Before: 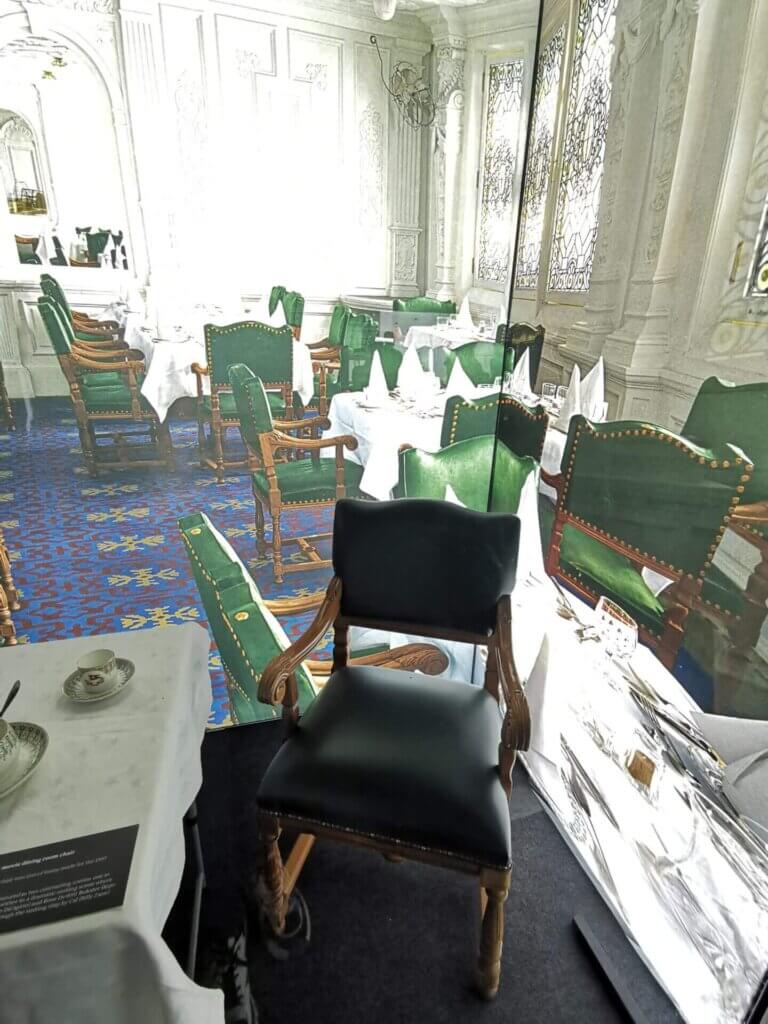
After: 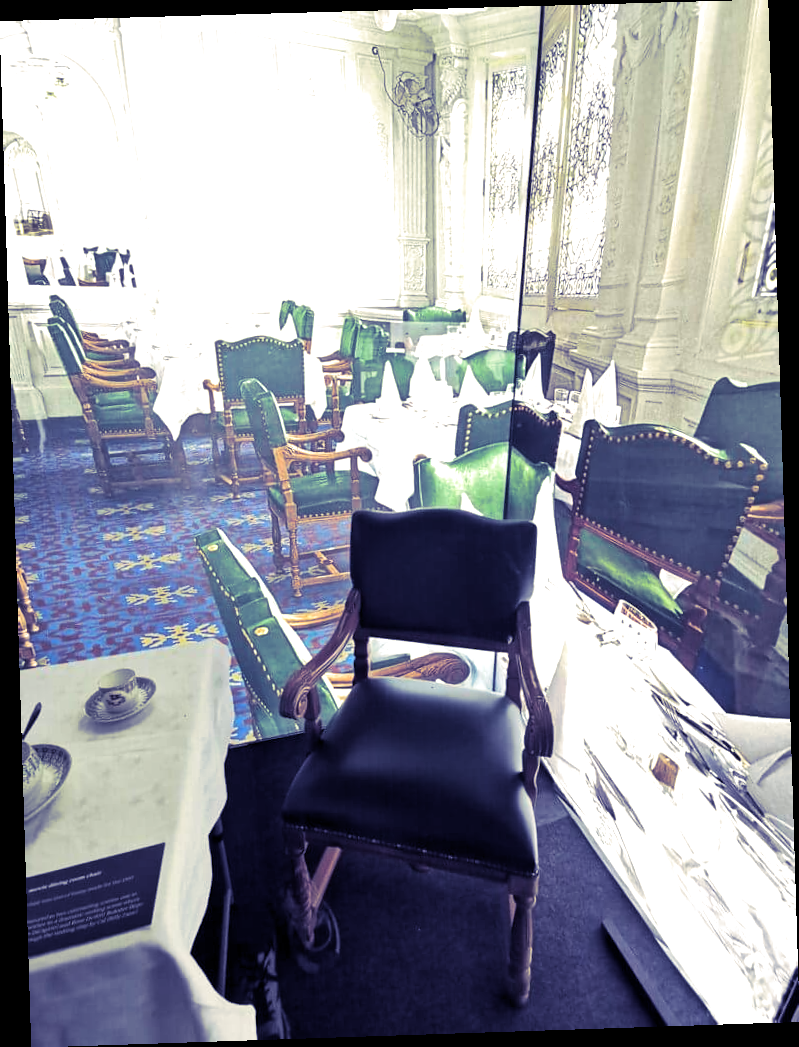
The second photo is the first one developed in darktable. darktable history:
split-toning: shadows › hue 242.67°, shadows › saturation 0.733, highlights › hue 45.33°, highlights › saturation 0.667, balance -53.304, compress 21.15%
rotate and perspective: rotation -1.77°, lens shift (horizontal) 0.004, automatic cropping off
exposure: exposure 0.648 EV, compensate highlight preservation false
